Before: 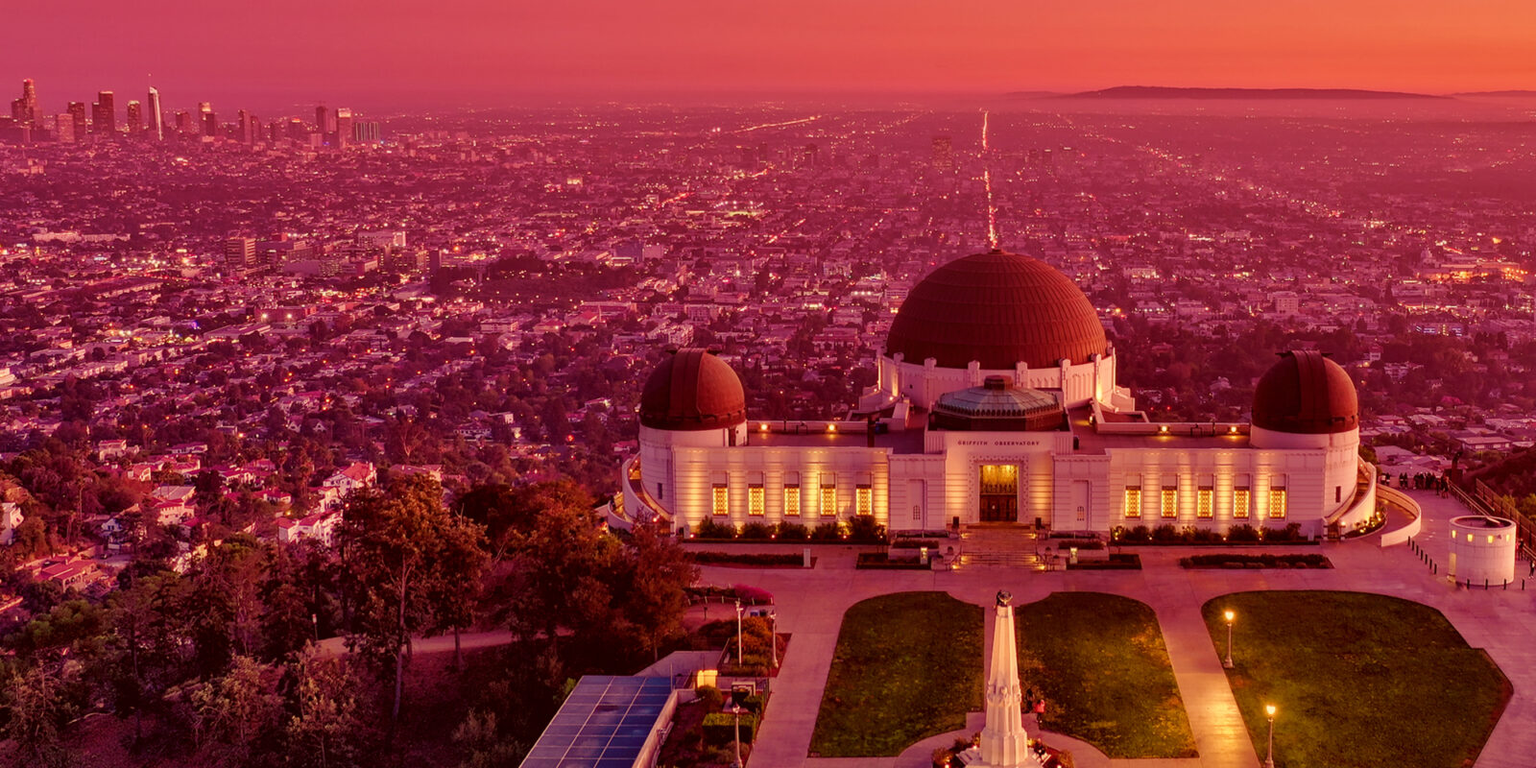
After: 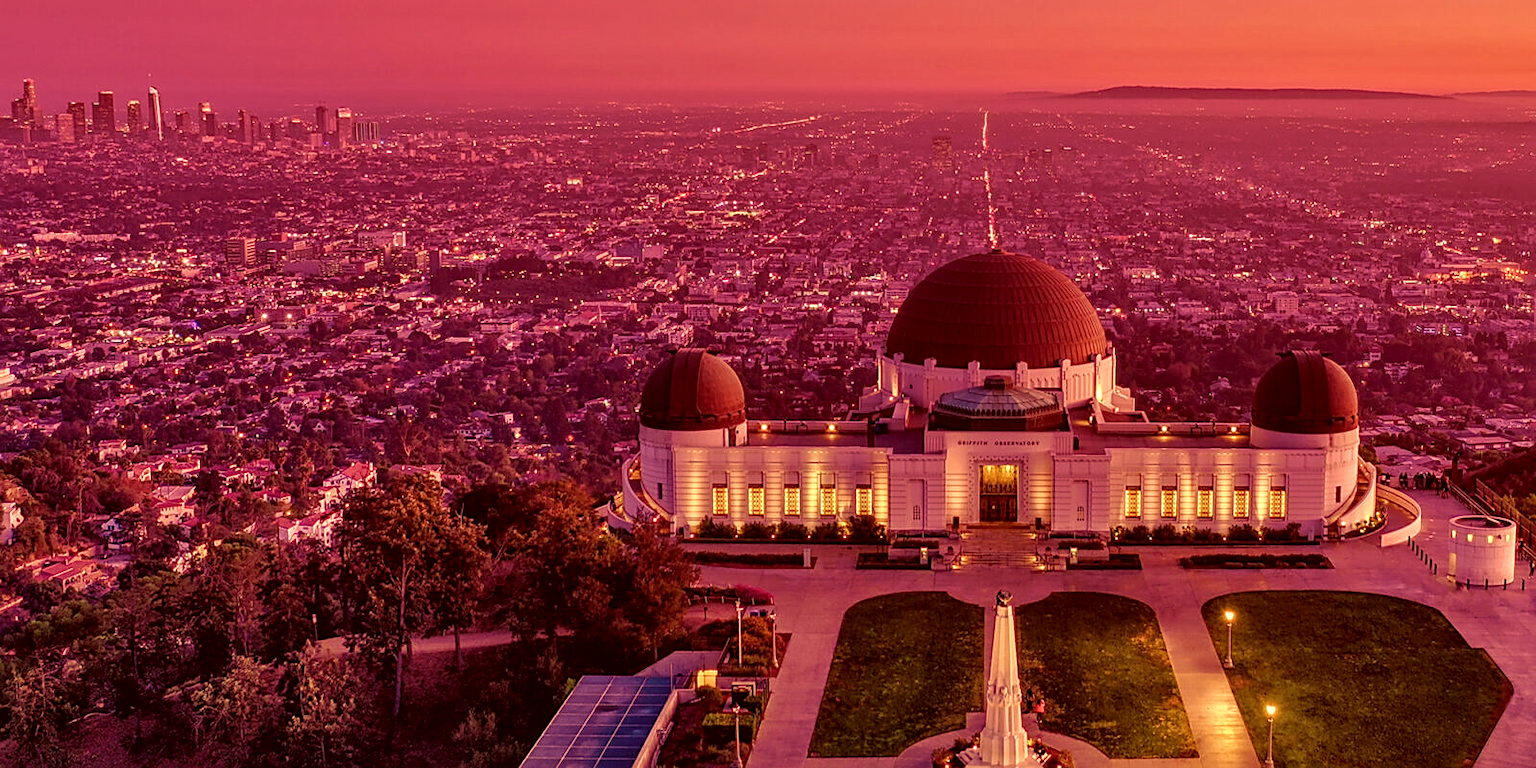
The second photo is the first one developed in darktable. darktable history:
sharpen: on, module defaults
velvia: strength 39.63%
local contrast: detail 130%
